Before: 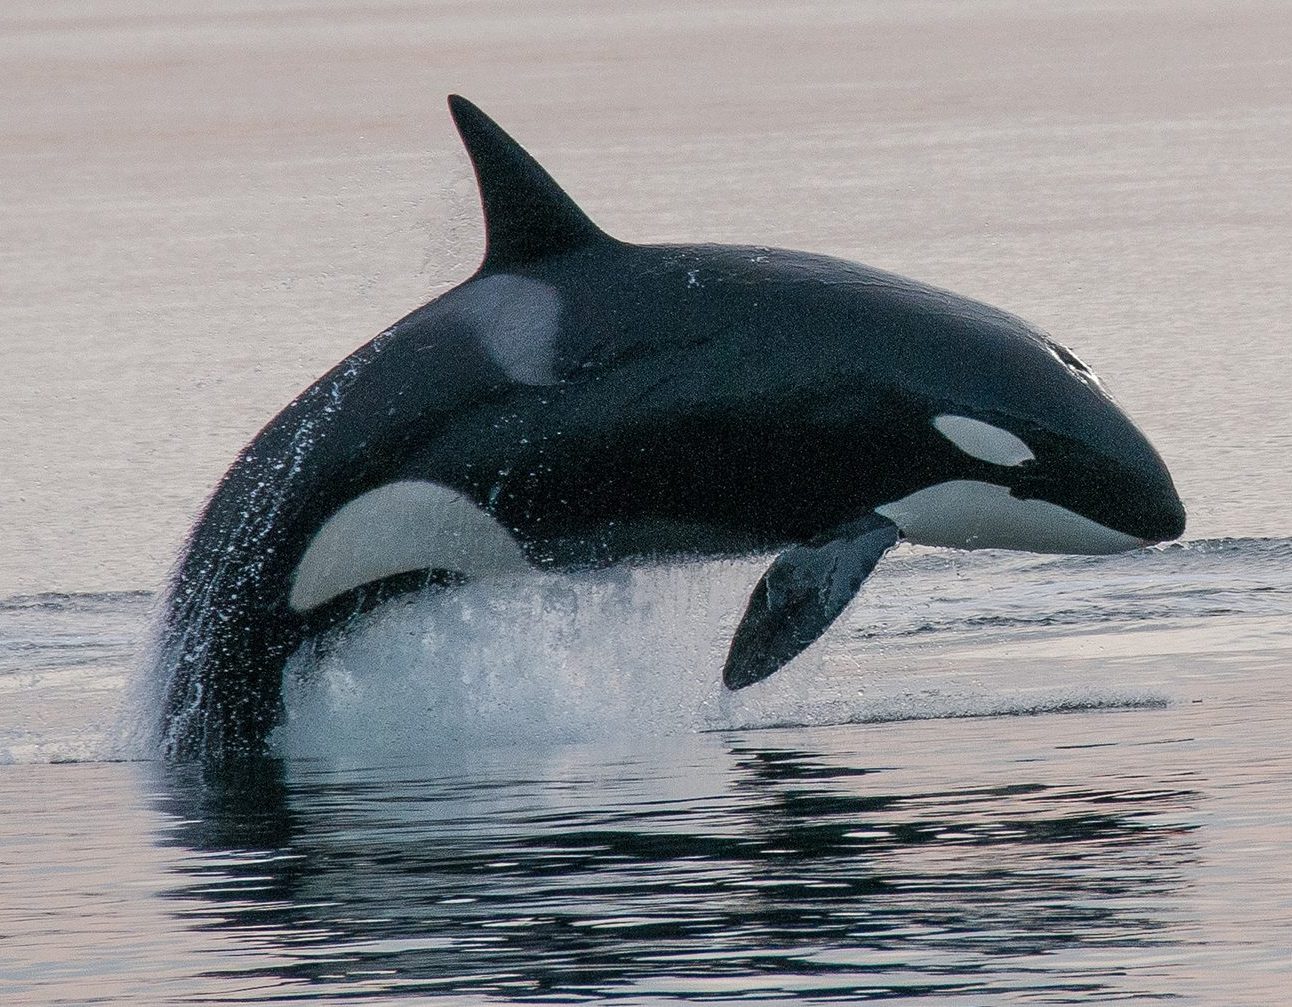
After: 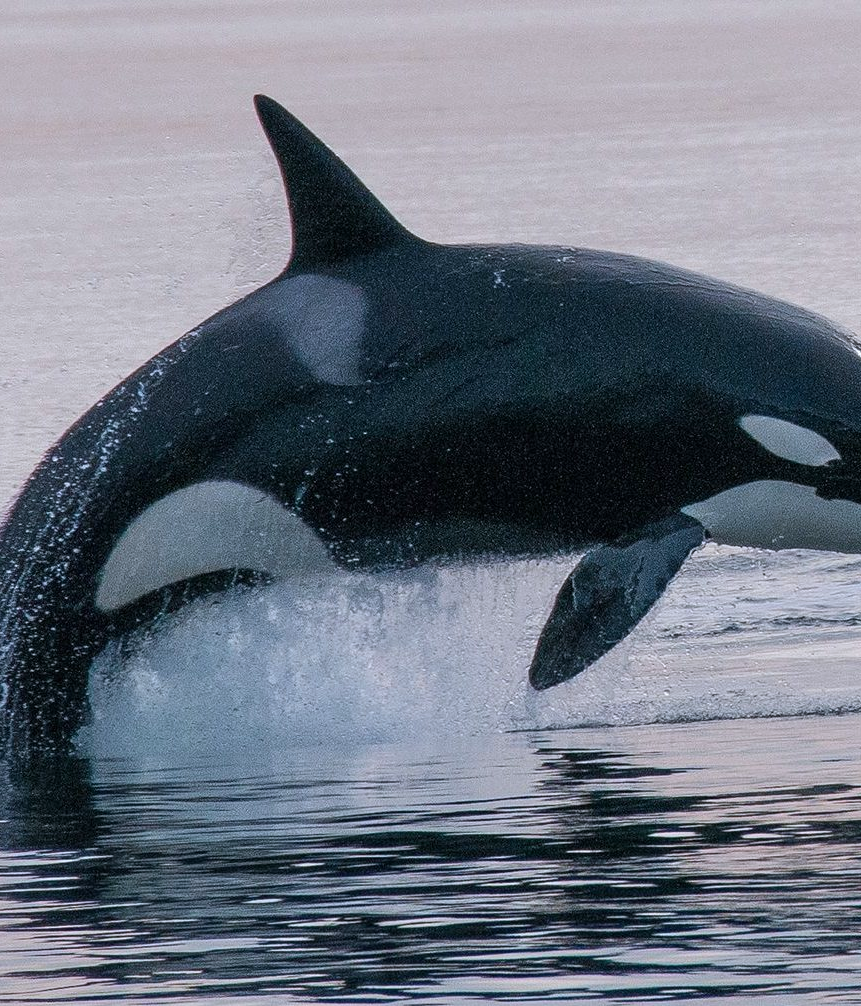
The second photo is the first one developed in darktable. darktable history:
crop and rotate: left 15.055%, right 18.278%
color calibration: illuminant as shot in camera, x 0.358, y 0.373, temperature 4628.91 K
